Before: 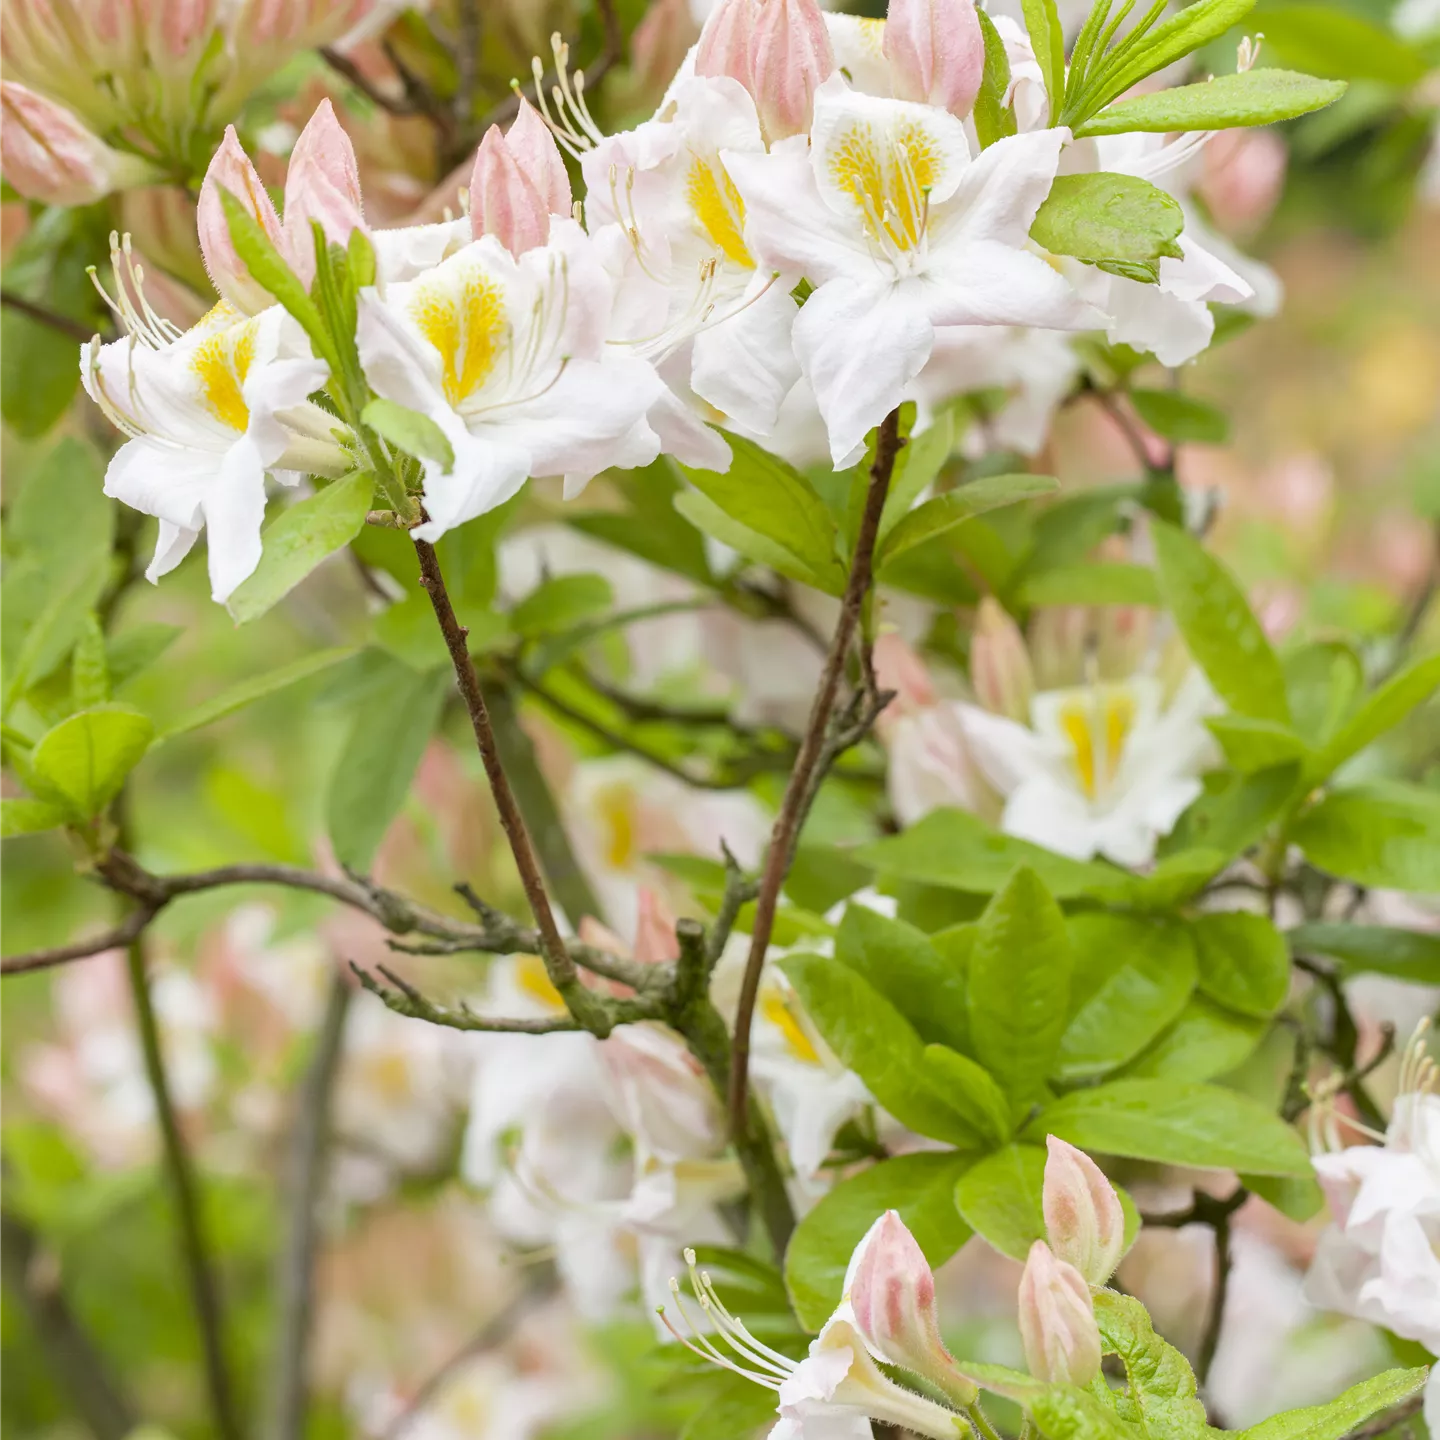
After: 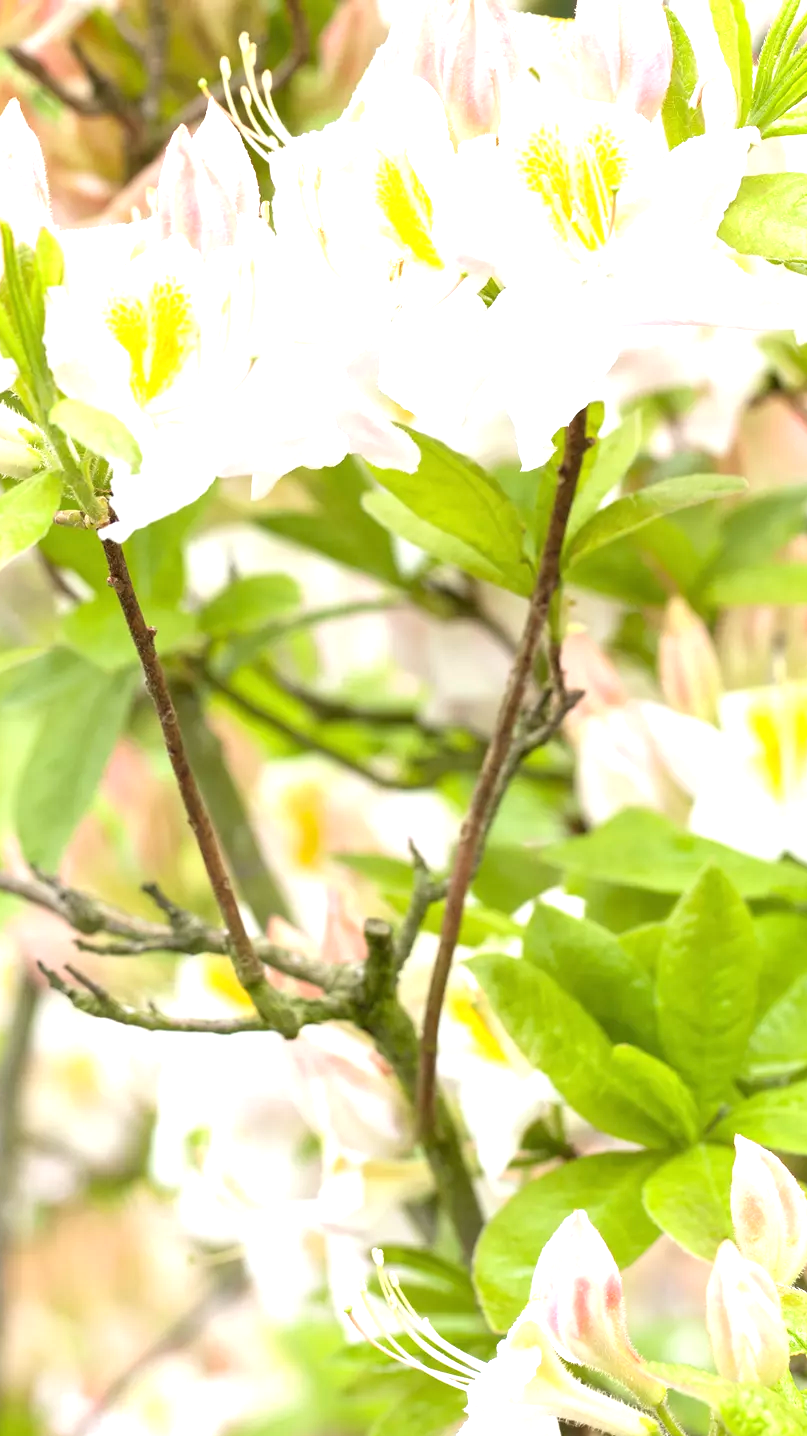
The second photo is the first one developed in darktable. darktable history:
crop: left 21.674%, right 22.086%
exposure: black level correction 0, exposure 1 EV, compensate highlight preservation false
